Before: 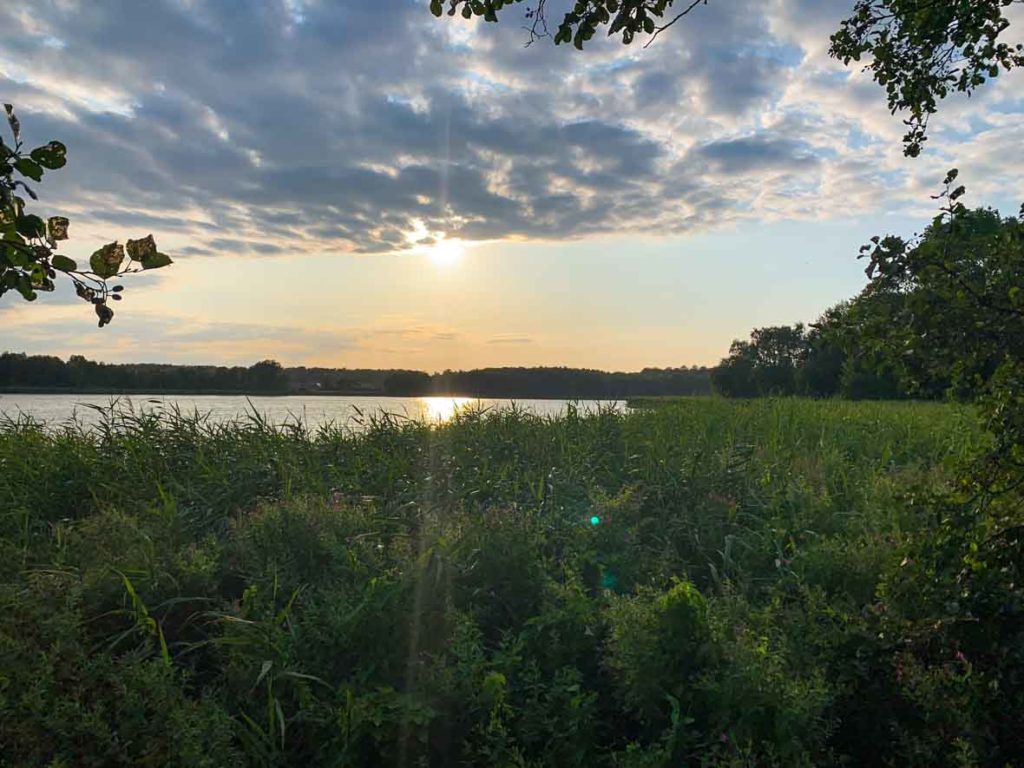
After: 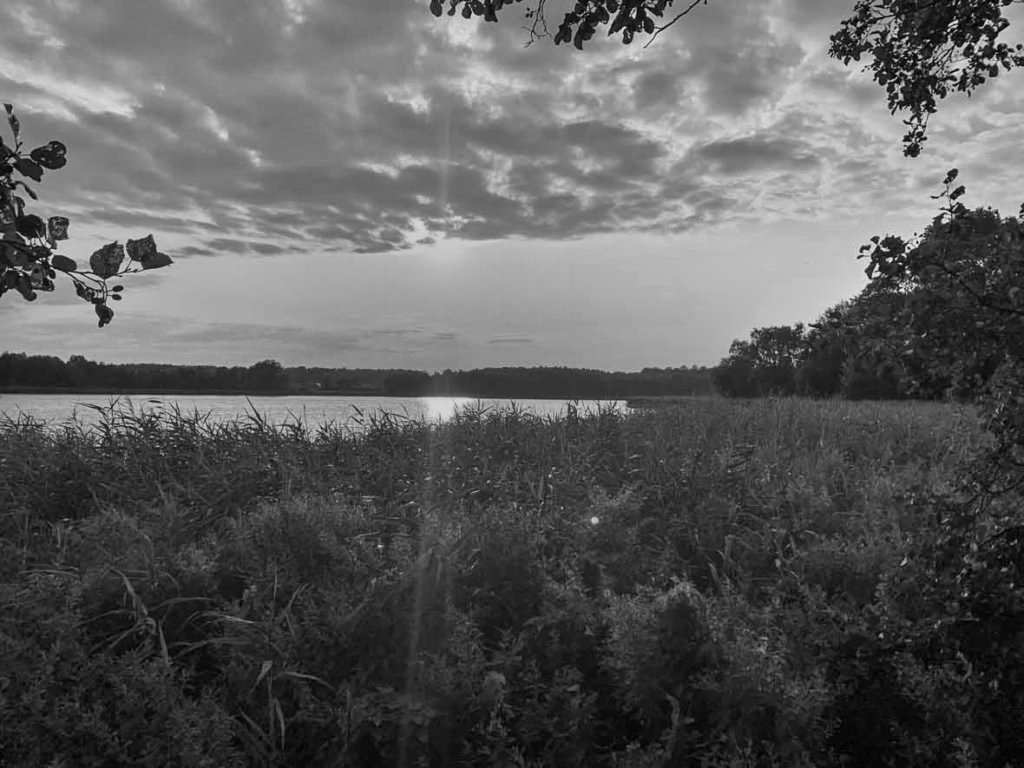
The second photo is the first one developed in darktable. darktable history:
white balance: red 1.467, blue 0.684
monochrome: a -11.7, b 1.62, size 0.5, highlights 0.38
